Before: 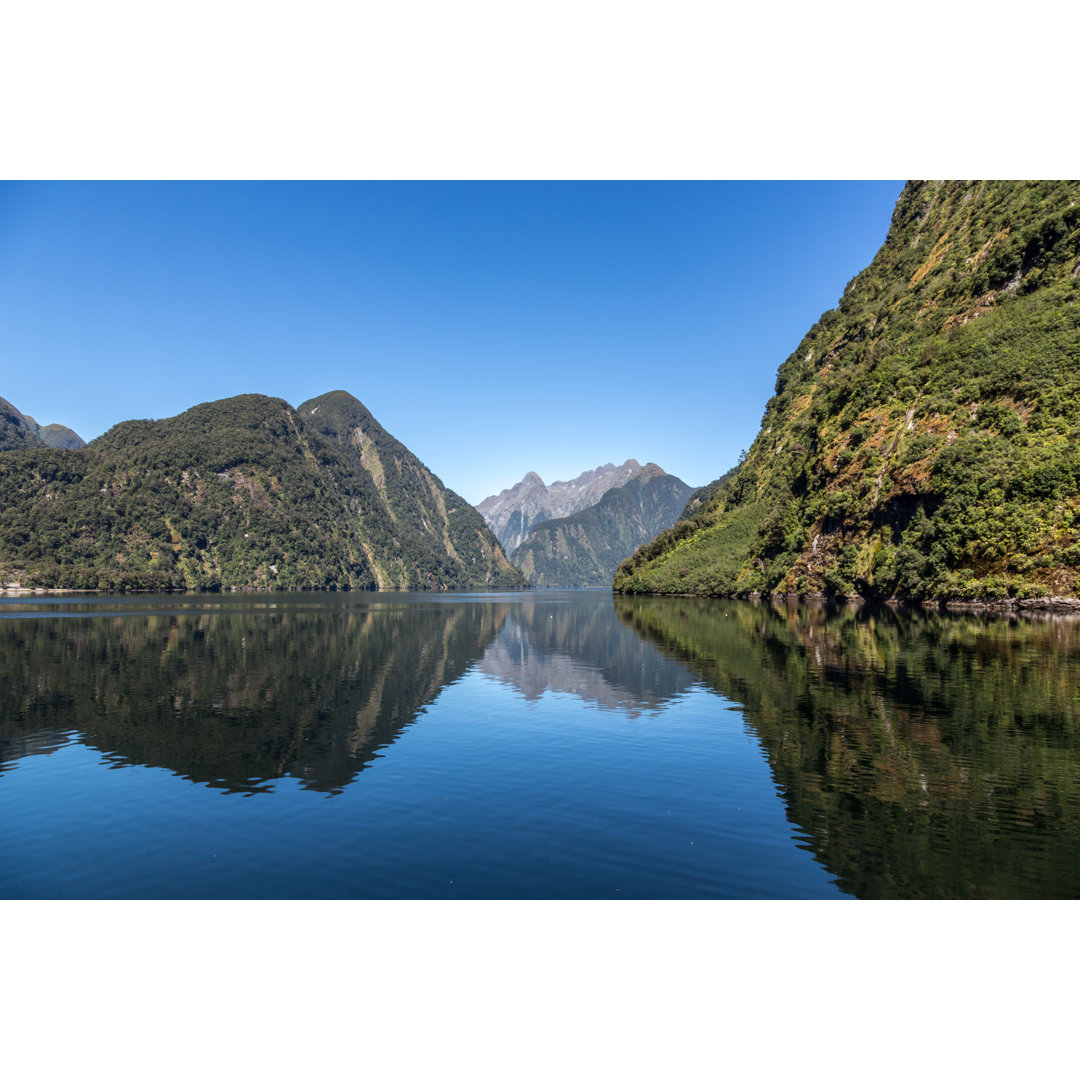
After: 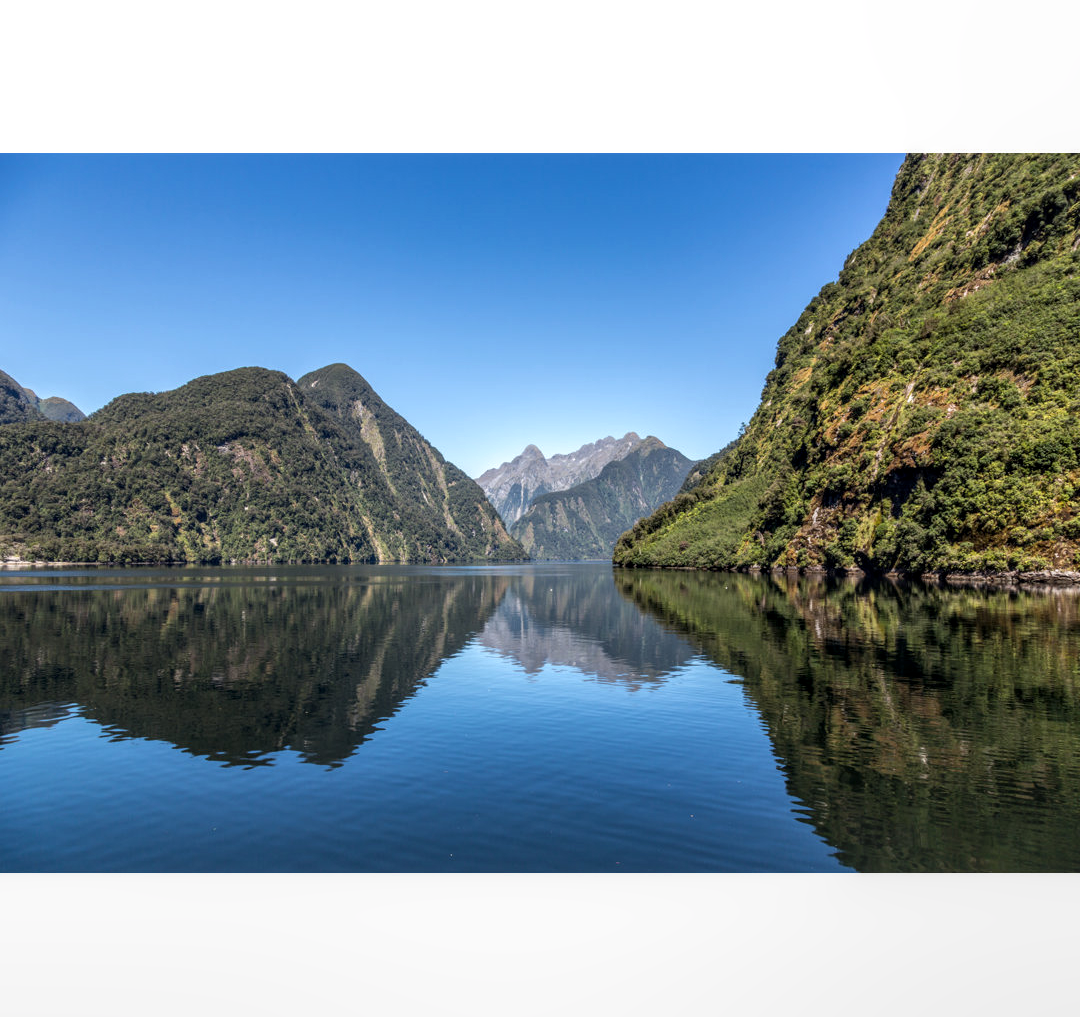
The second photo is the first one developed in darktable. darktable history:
crop and rotate: top 2.532%, bottom 3.254%
exposure: exposure -0.004 EV, compensate highlight preservation false
local contrast: on, module defaults
